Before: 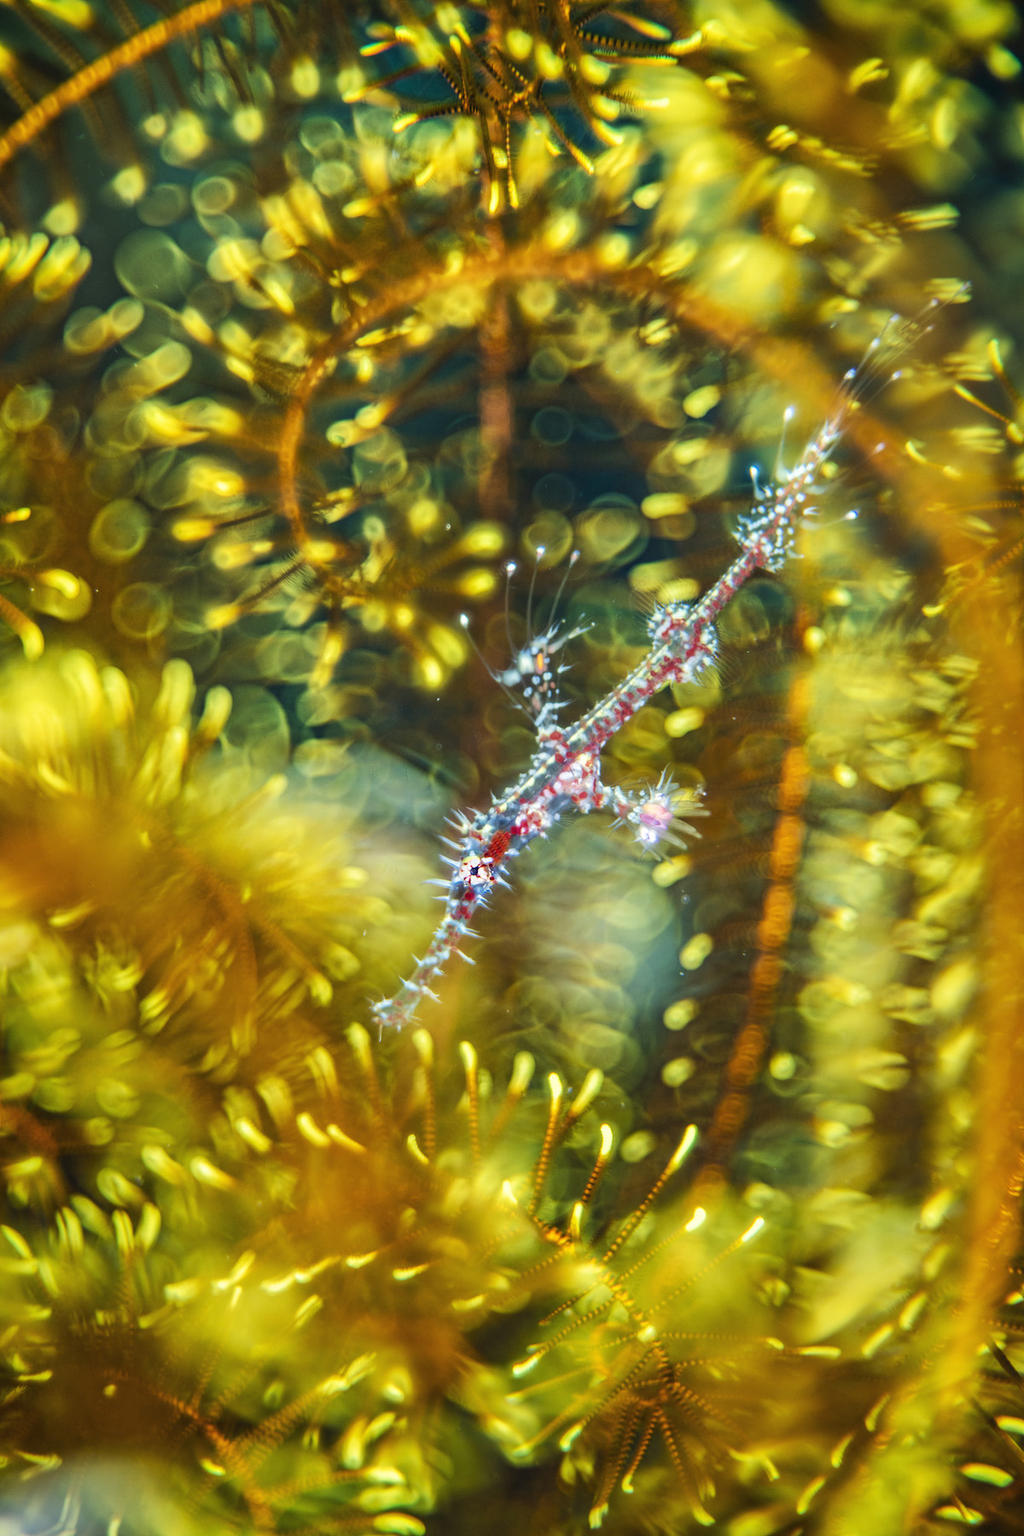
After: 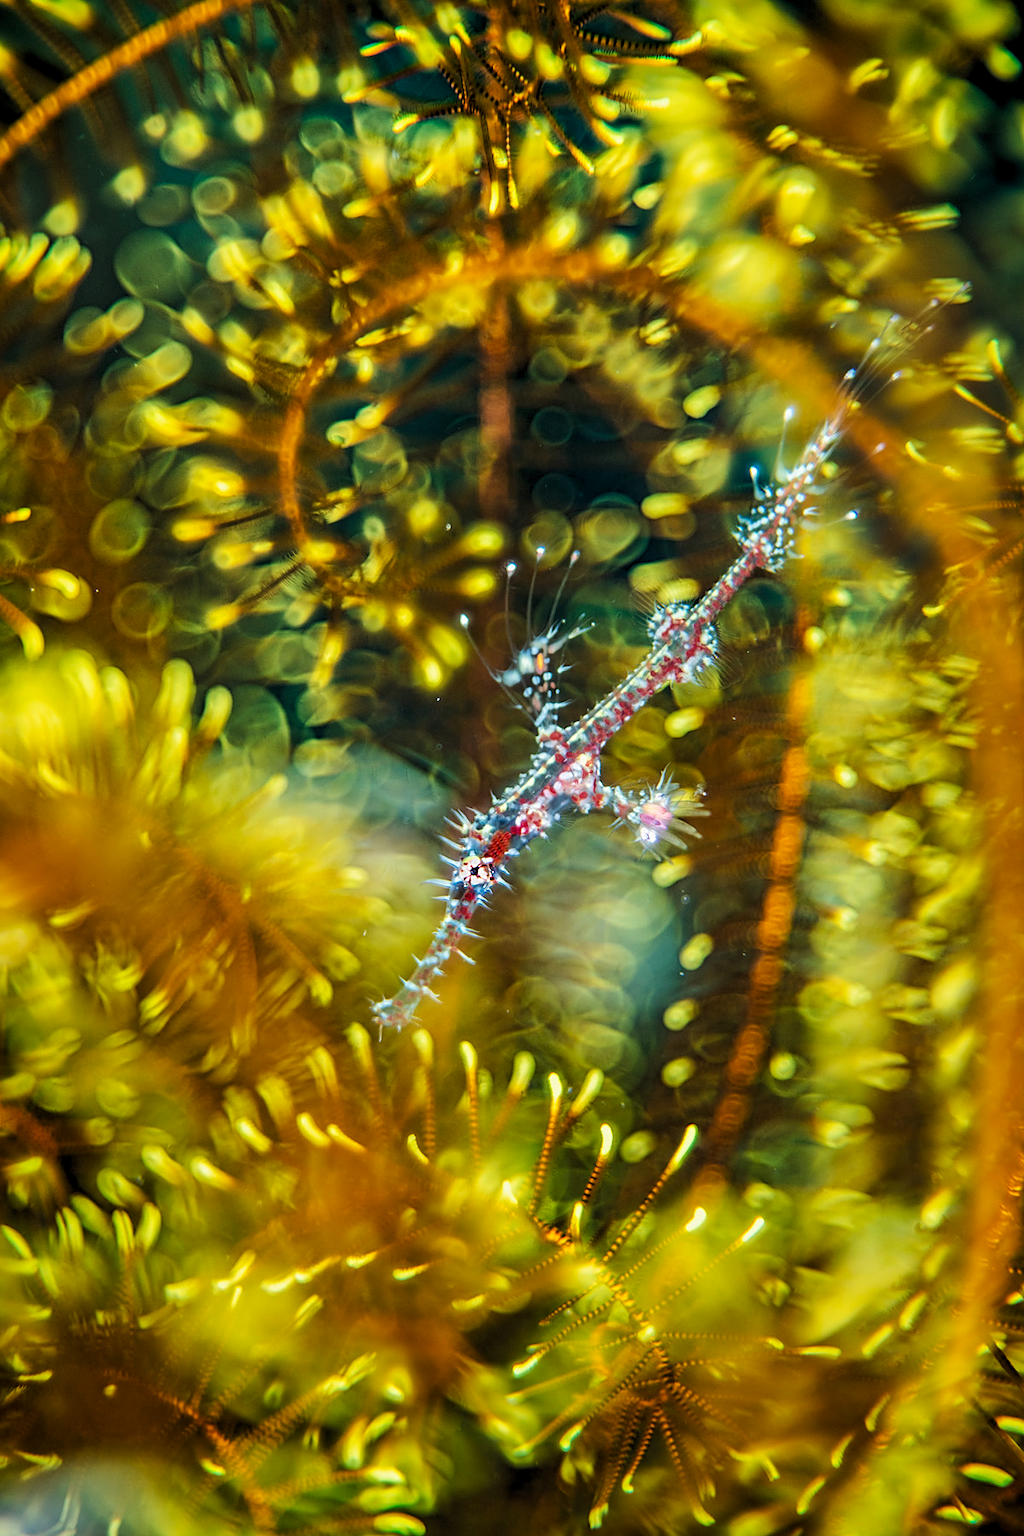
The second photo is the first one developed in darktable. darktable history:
sharpen: on, module defaults
exposure: exposure 0.201 EV, compensate exposure bias true, compensate highlight preservation false
levels: levels [0.055, 0.477, 0.9]
